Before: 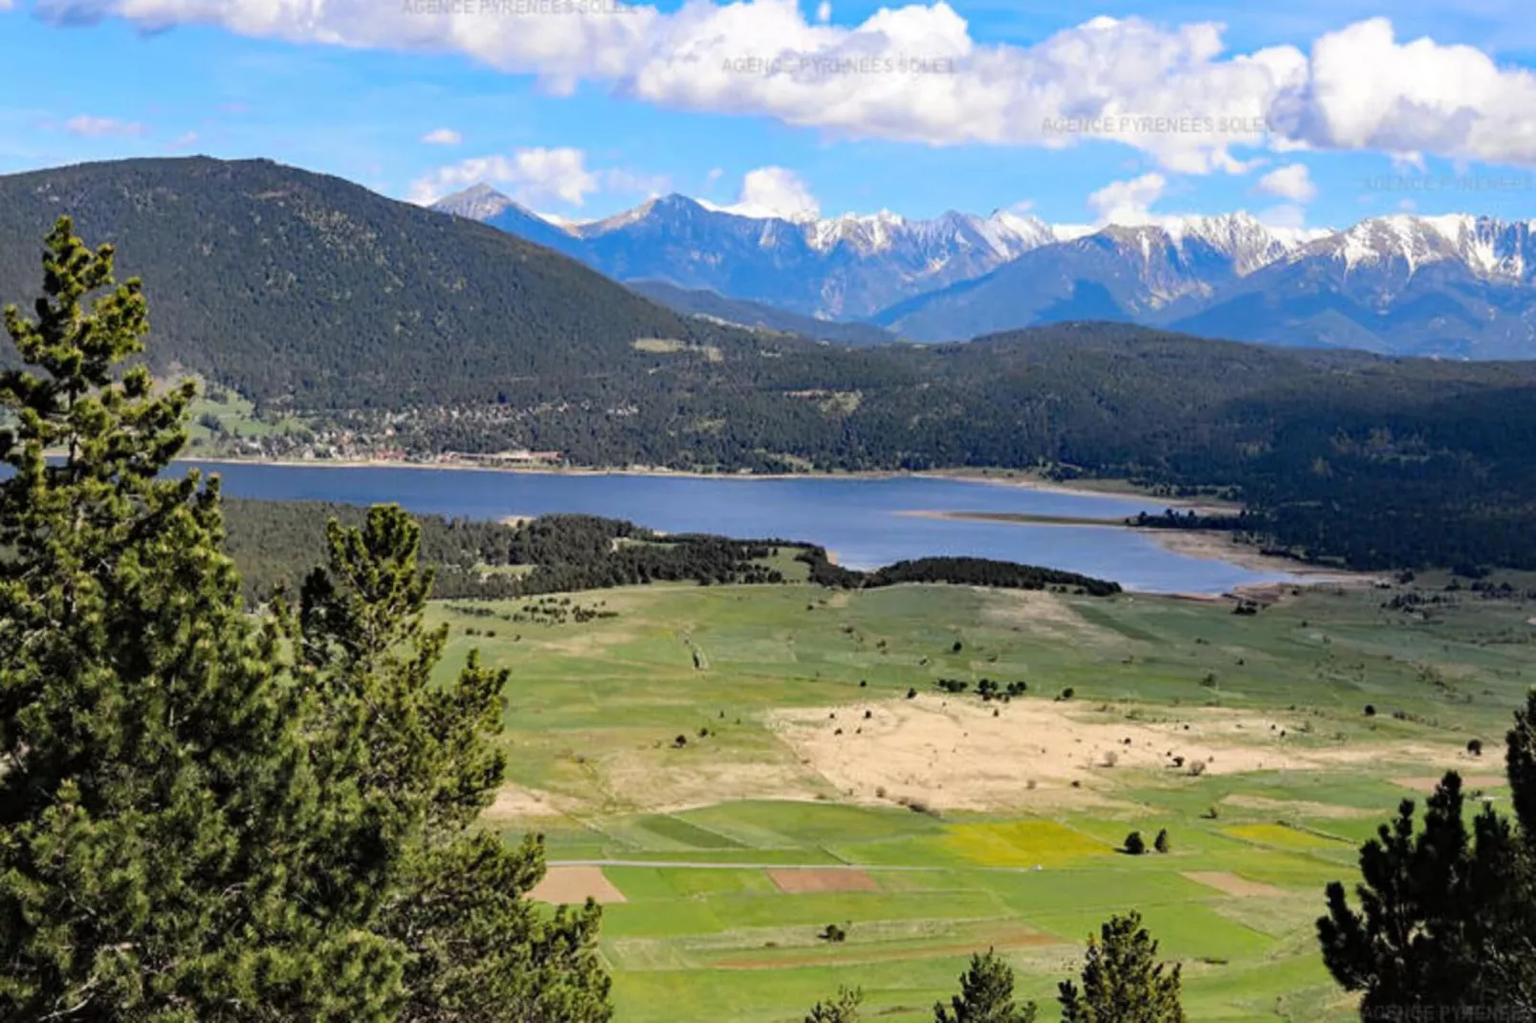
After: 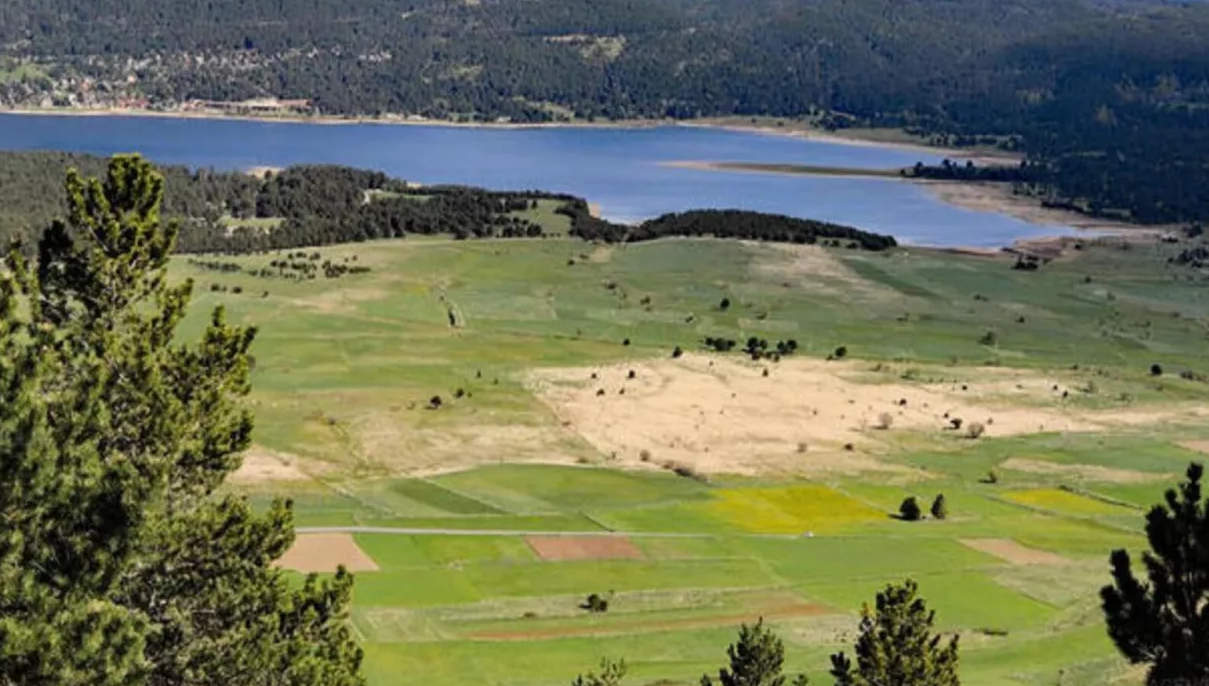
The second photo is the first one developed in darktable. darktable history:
crop and rotate: left 17.247%, top 34.936%, right 7.466%, bottom 0.897%
